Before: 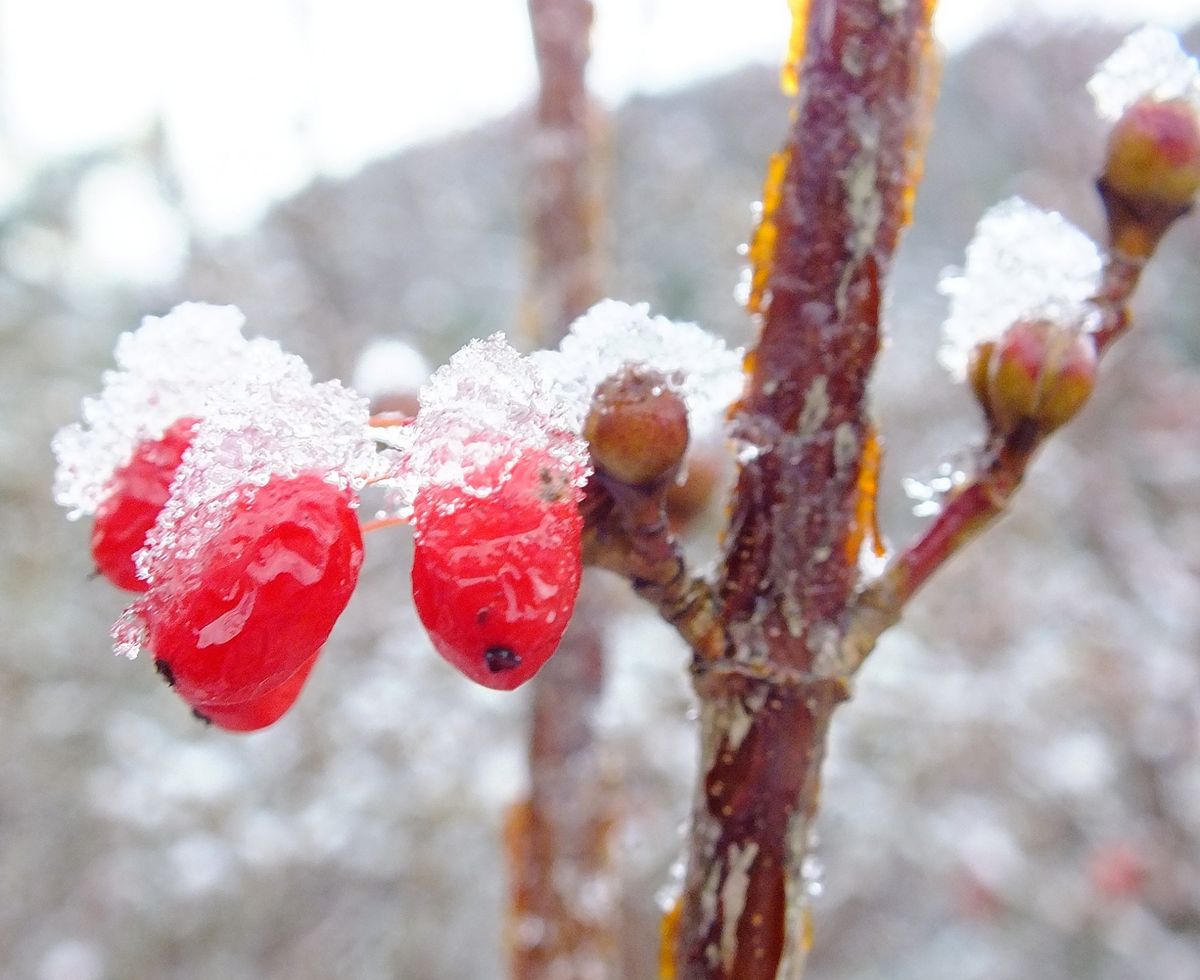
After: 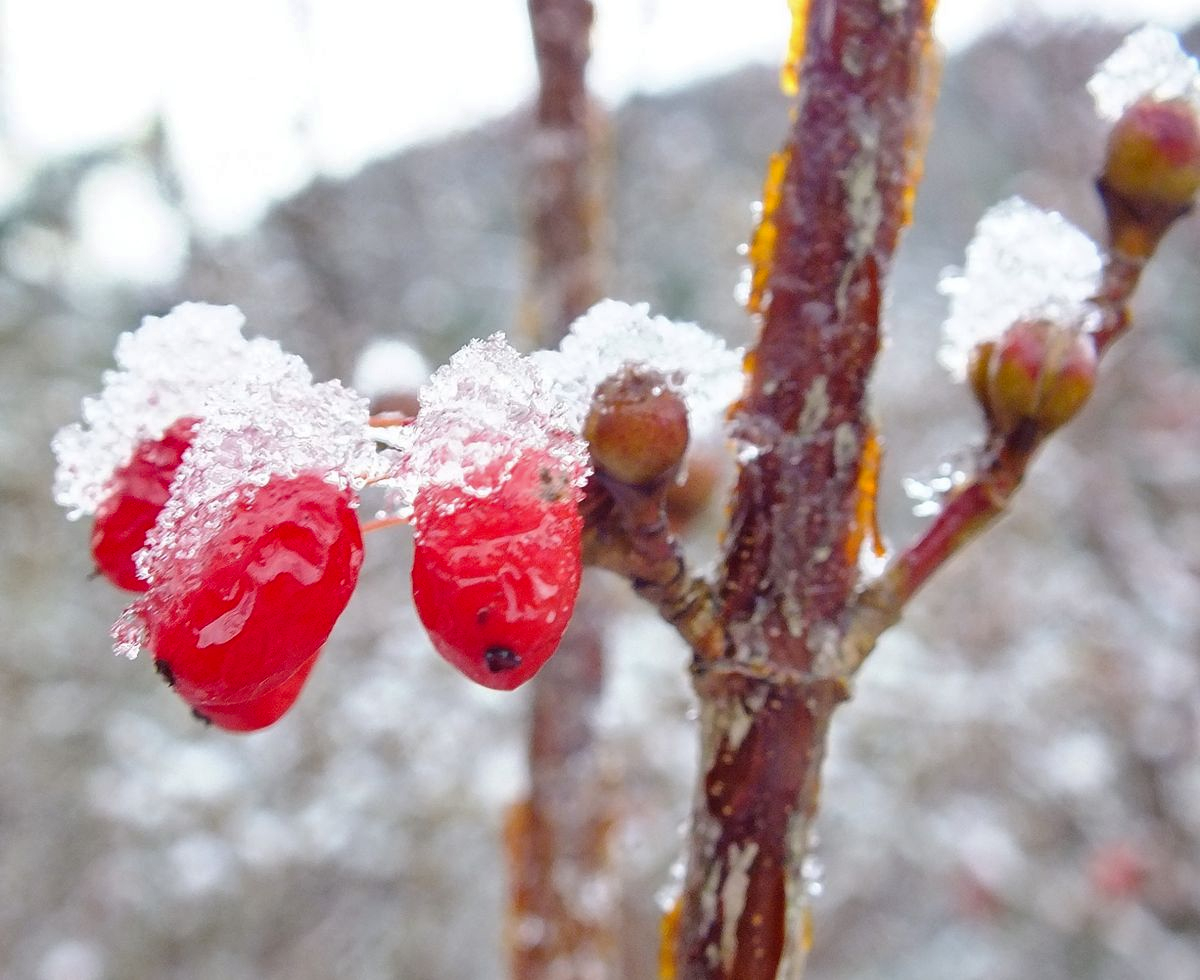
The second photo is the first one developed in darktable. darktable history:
shadows and highlights: shadows 52.44, soften with gaussian
